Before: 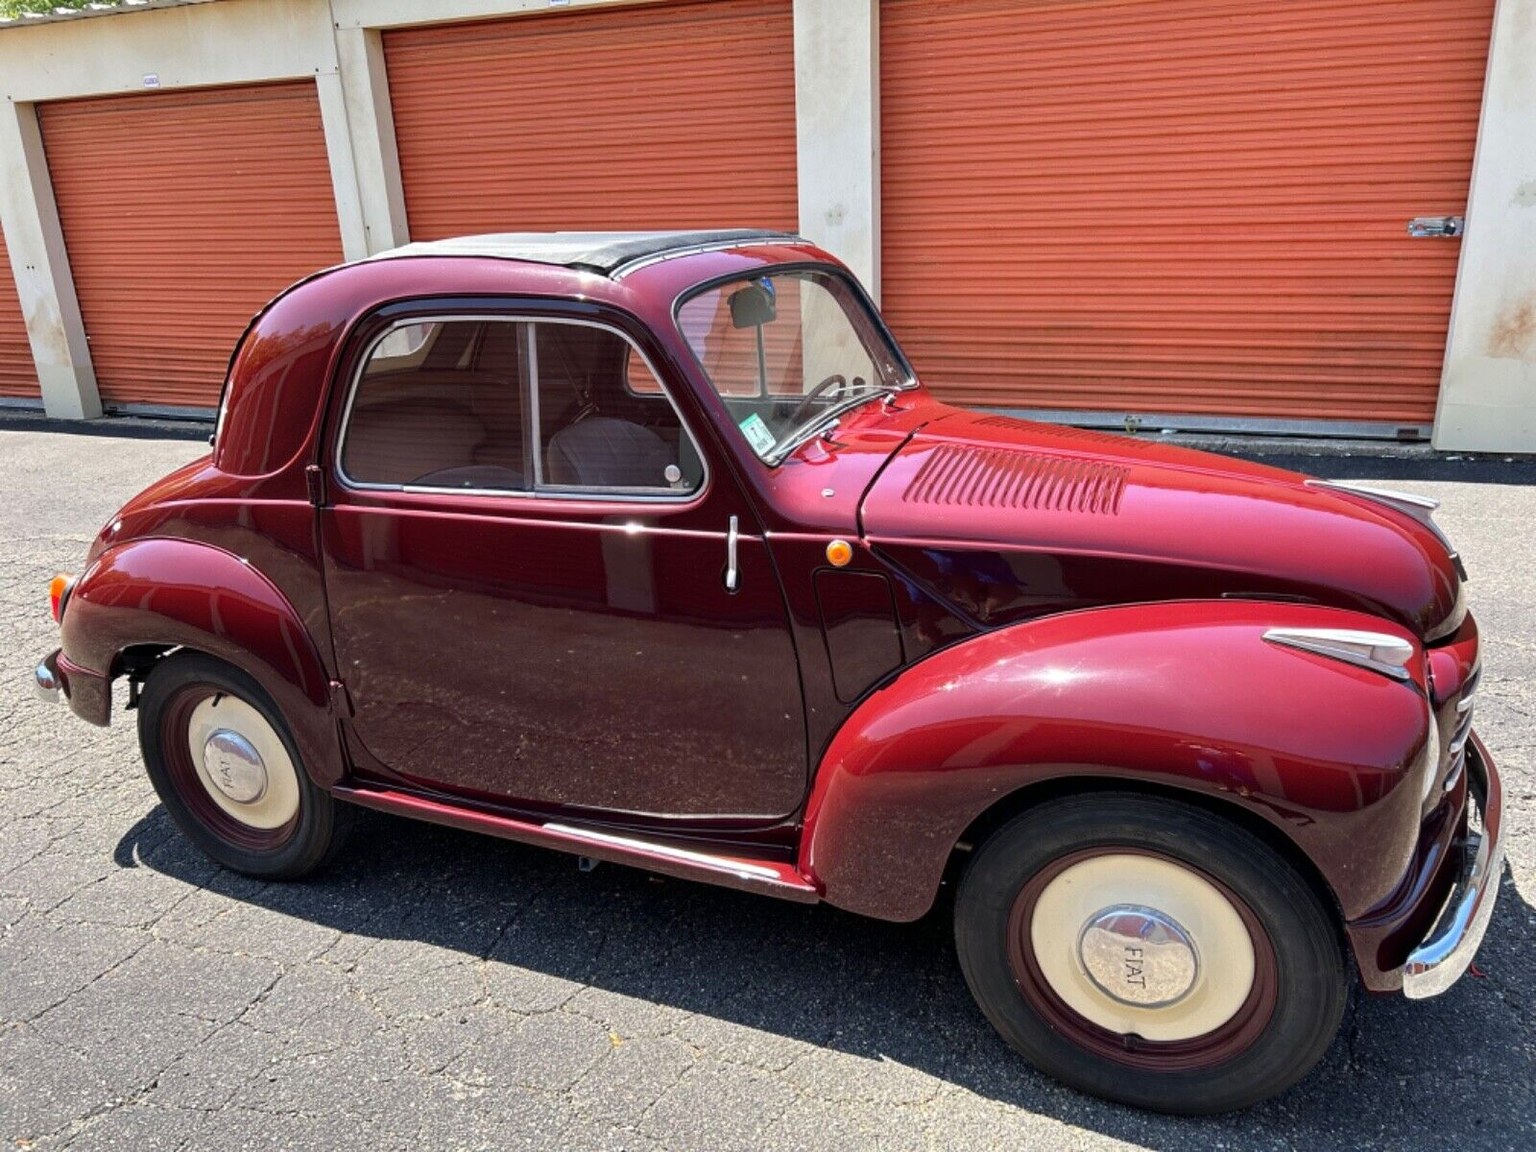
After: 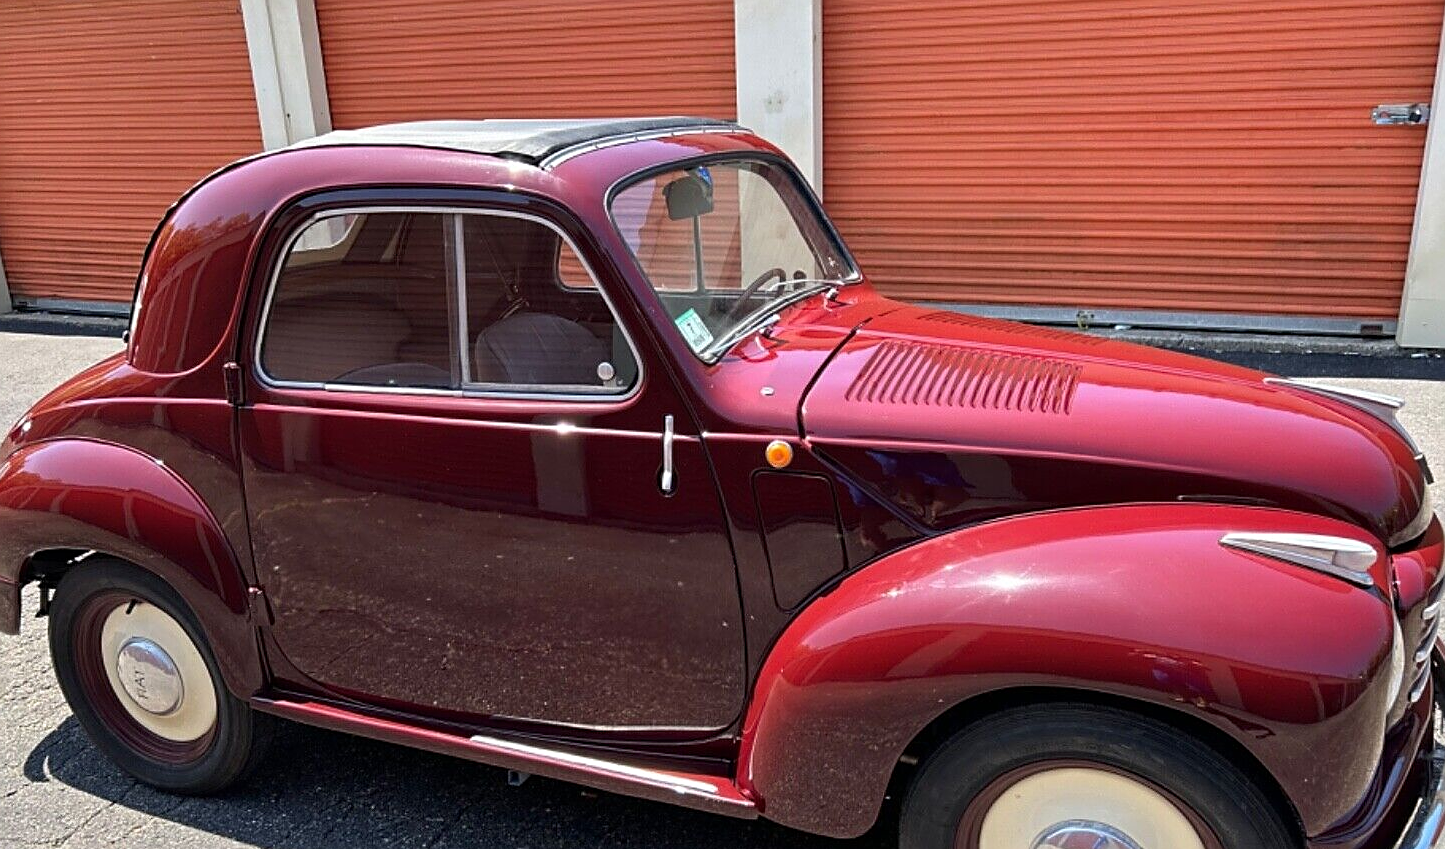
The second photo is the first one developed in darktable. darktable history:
sharpen: on, module defaults
crop: left 5.956%, top 10.236%, right 3.69%, bottom 18.955%
